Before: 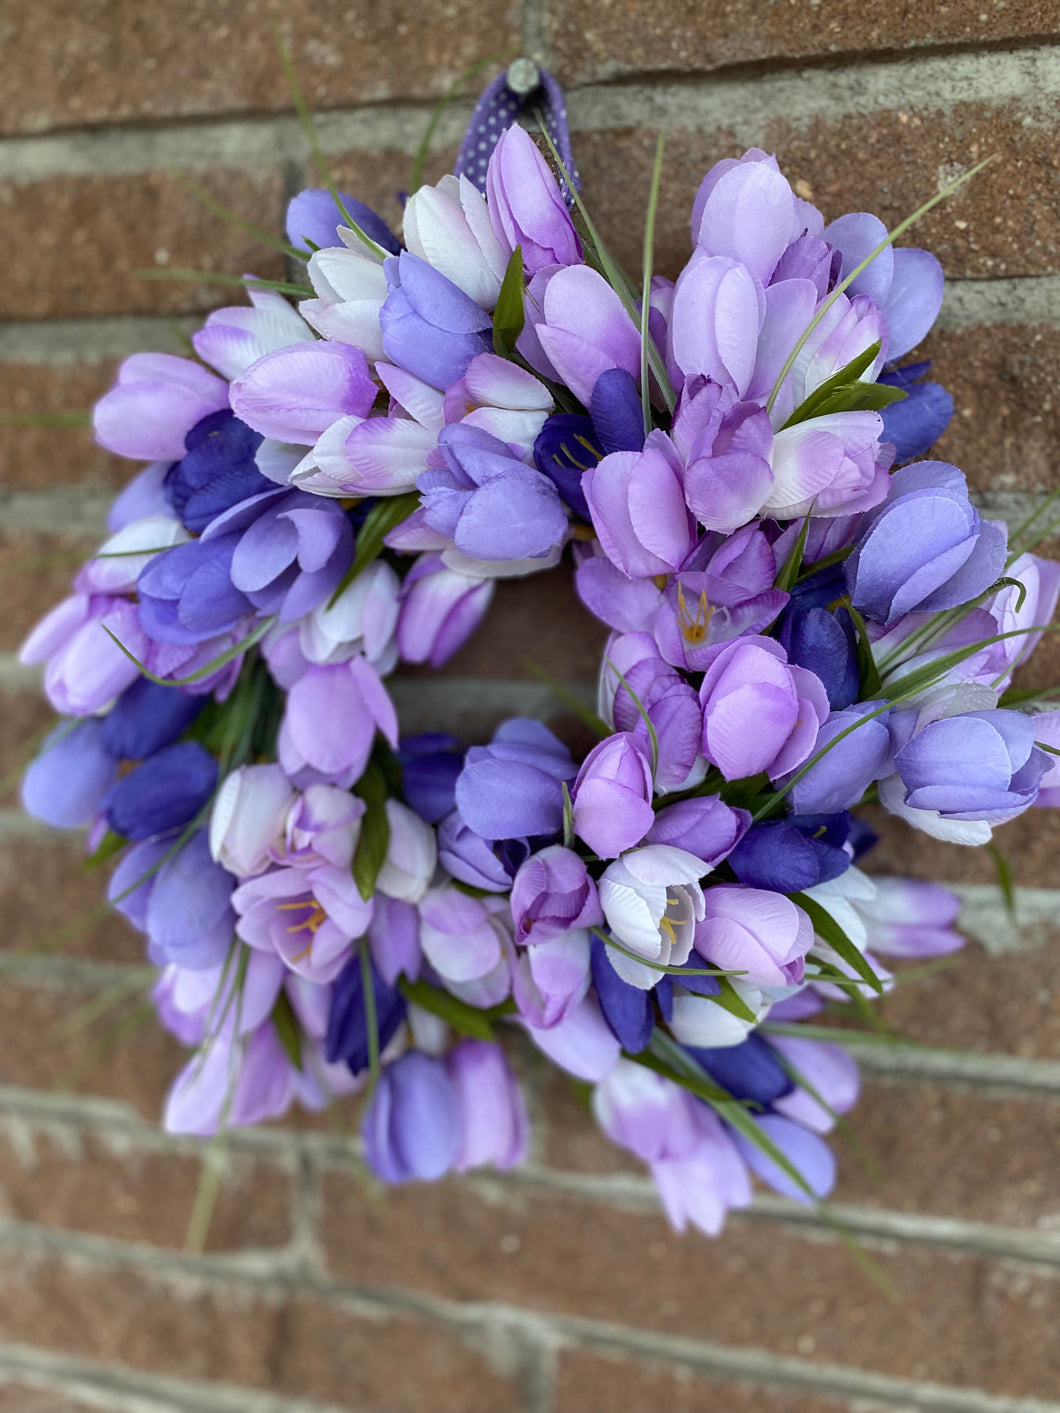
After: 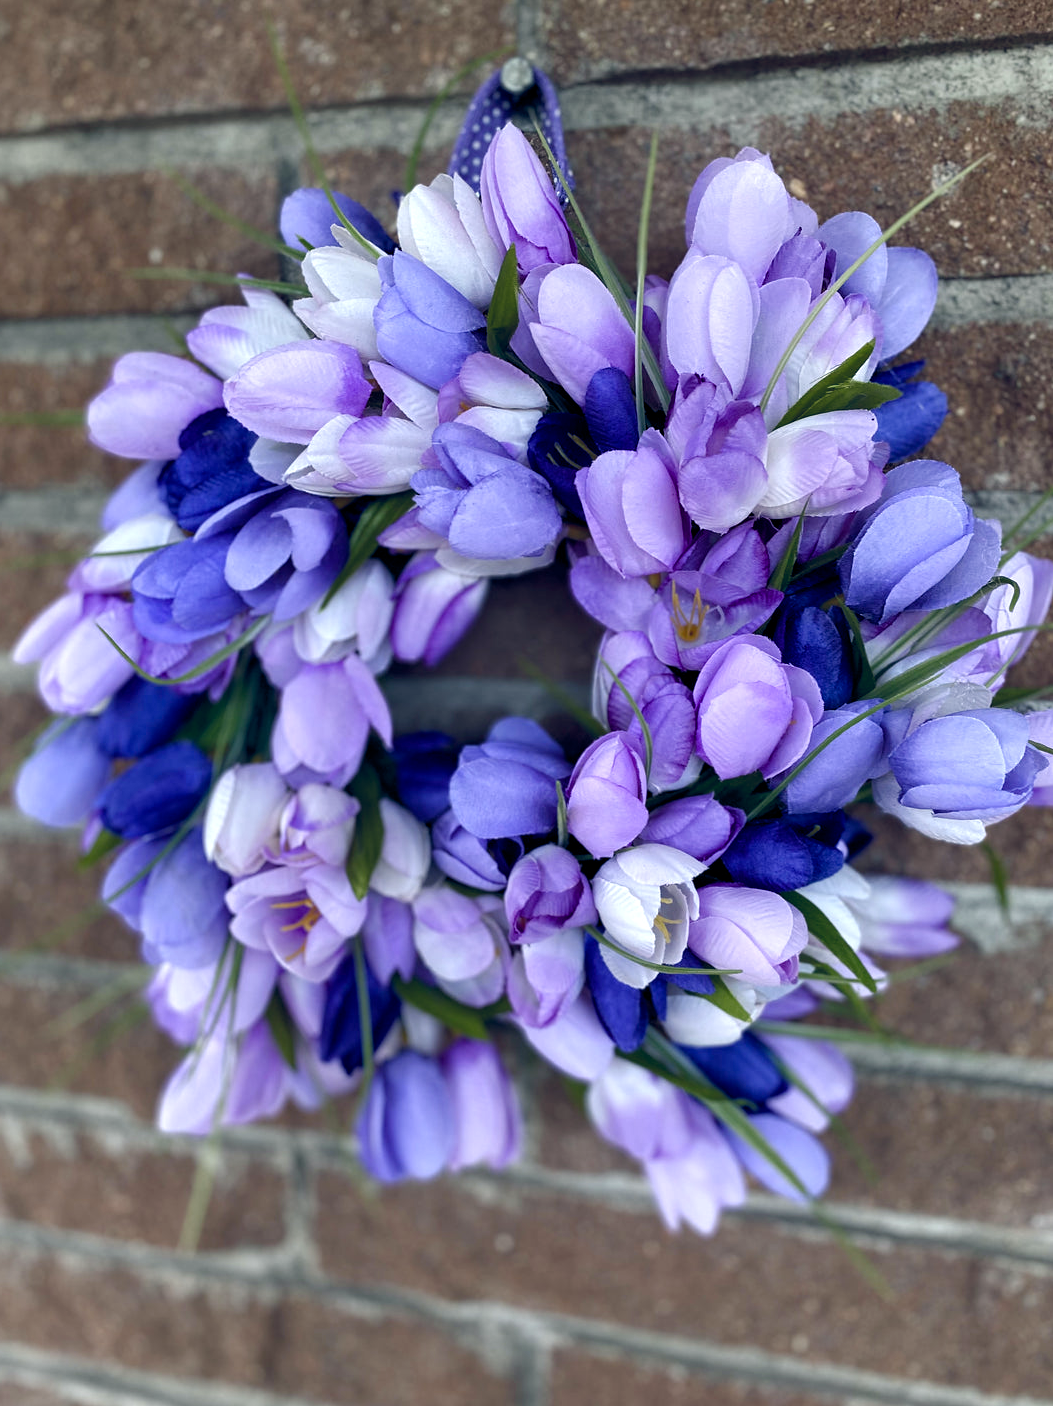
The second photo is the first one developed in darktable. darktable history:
white balance: red 0.924, blue 1.095
crop and rotate: left 0.614%, top 0.179%, bottom 0.309%
color balance rgb: highlights gain › chroma 2.94%, highlights gain › hue 60.57°, global offset › chroma 0.25%, global offset › hue 256.52°, perceptual saturation grading › global saturation 20%, perceptual saturation grading › highlights -50%, perceptual saturation grading › shadows 30%, contrast 15%
tone equalizer: on, module defaults
